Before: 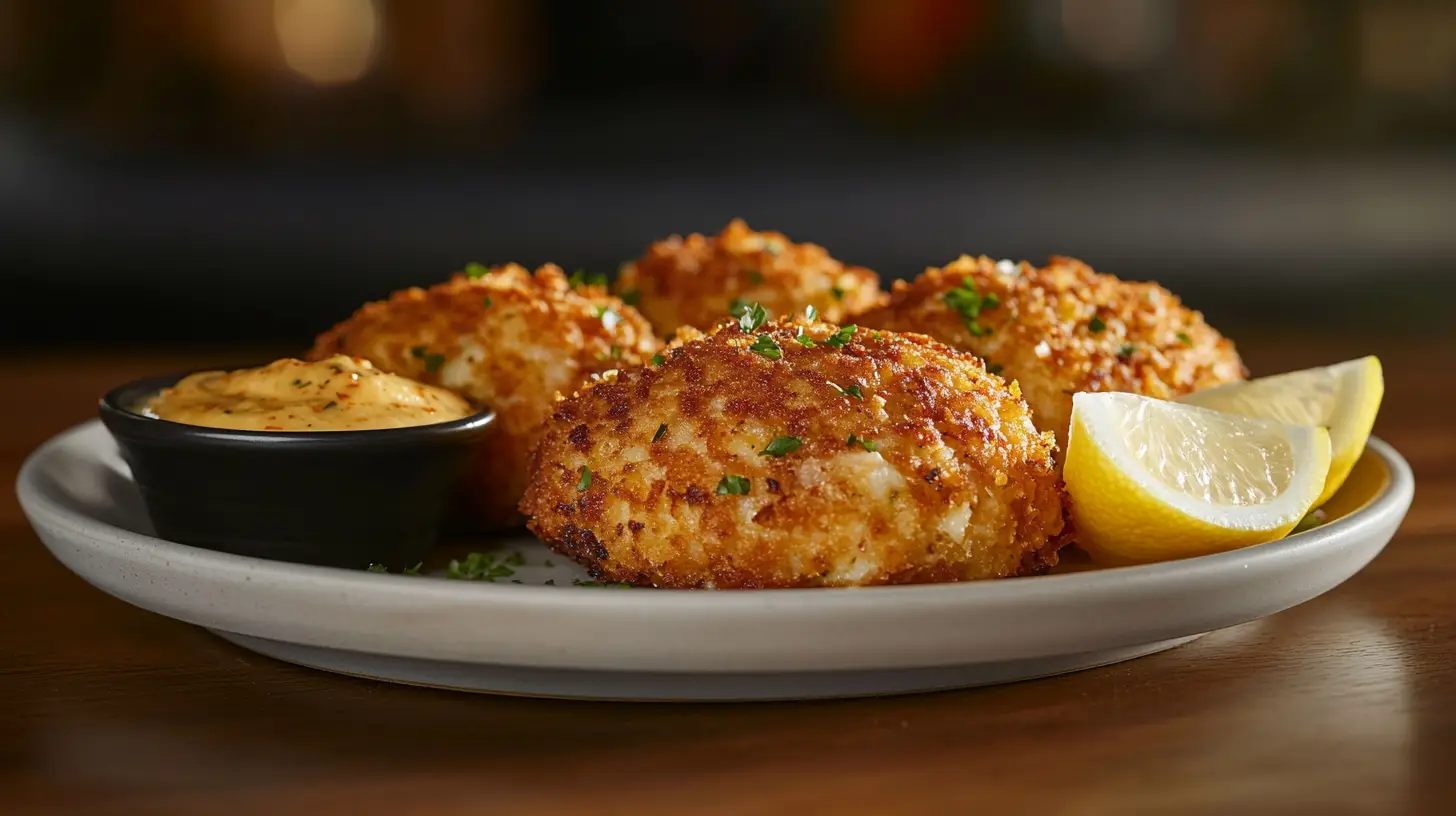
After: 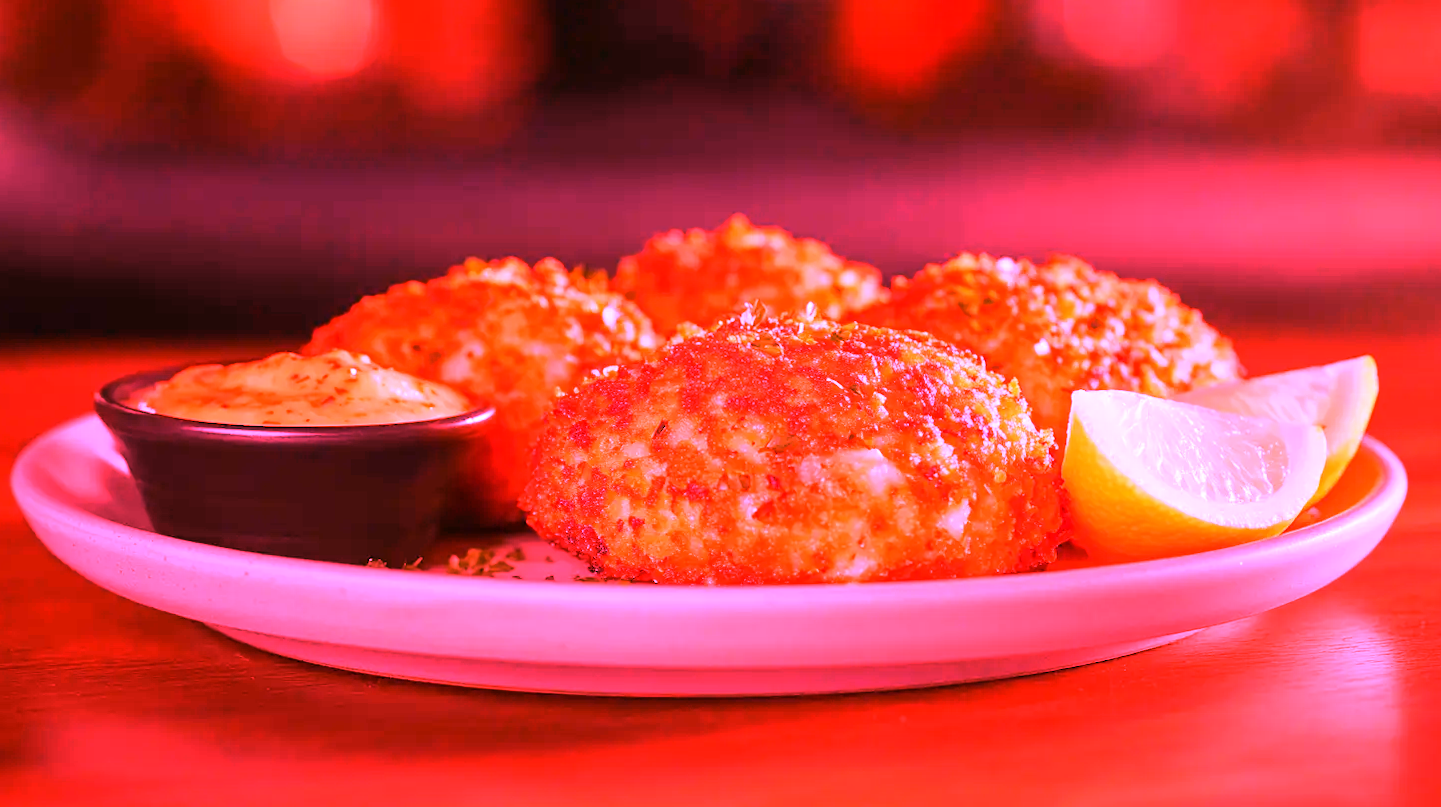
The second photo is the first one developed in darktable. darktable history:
white balance: red 4.26, blue 1.802
rotate and perspective: rotation 0.174°, lens shift (vertical) 0.013, lens shift (horizontal) 0.019, shear 0.001, automatic cropping original format, crop left 0.007, crop right 0.991, crop top 0.016, crop bottom 0.997
